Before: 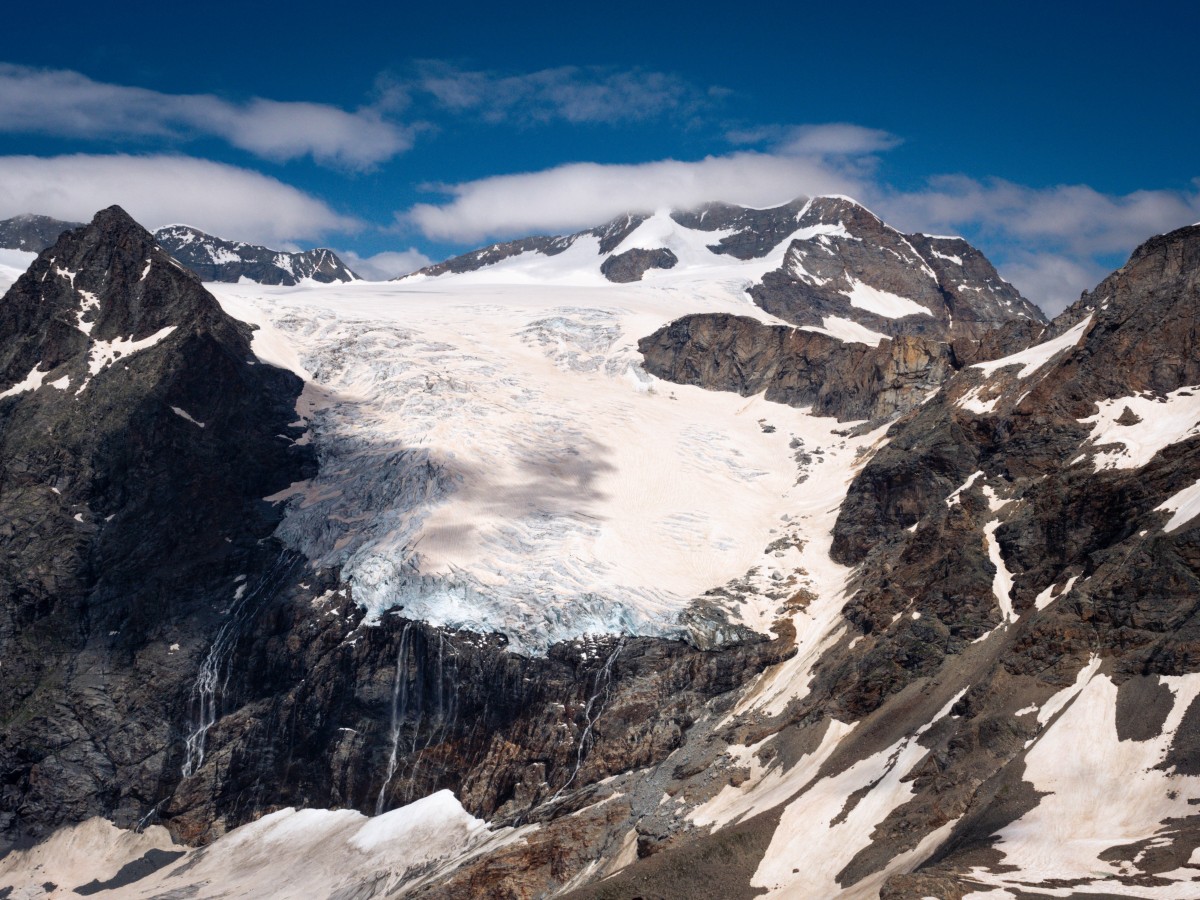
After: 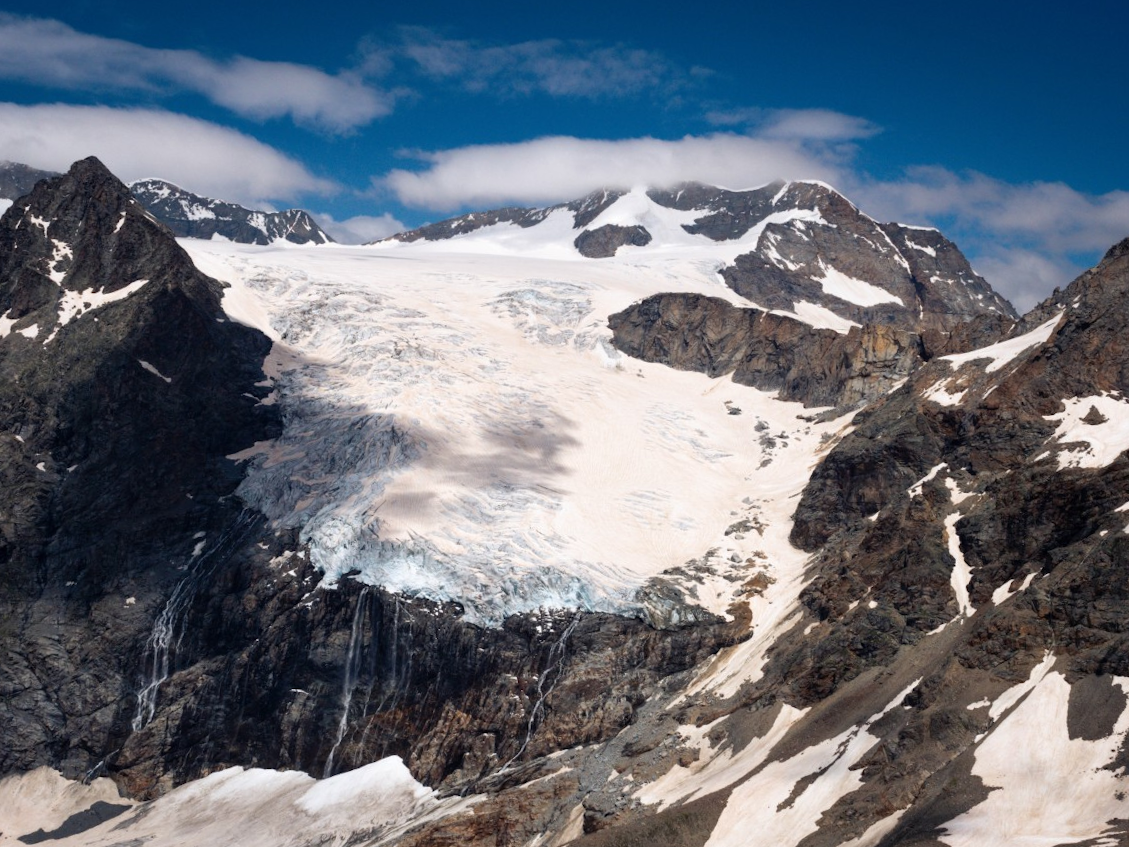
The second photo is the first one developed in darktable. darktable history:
crop and rotate: angle -2.74°
